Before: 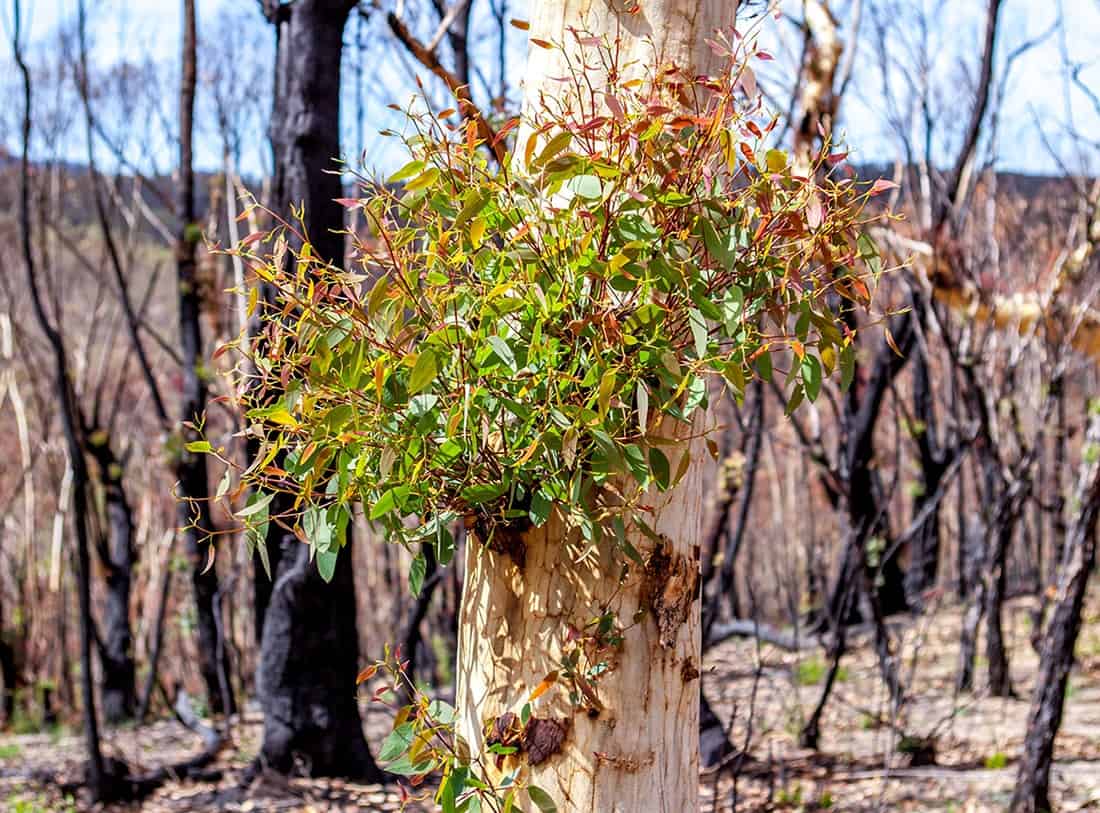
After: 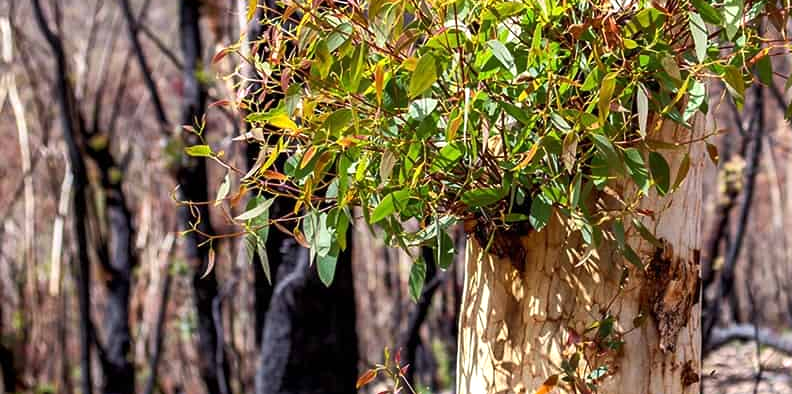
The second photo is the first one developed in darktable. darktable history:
crop: top 36.498%, right 27.964%, bottom 14.995%
tone equalizer: -8 EV -0.001 EV, -7 EV 0.001 EV, -6 EV -0.002 EV, -5 EV -0.003 EV, -4 EV -0.062 EV, -3 EV -0.222 EV, -2 EV -0.267 EV, -1 EV 0.105 EV, +0 EV 0.303 EV
